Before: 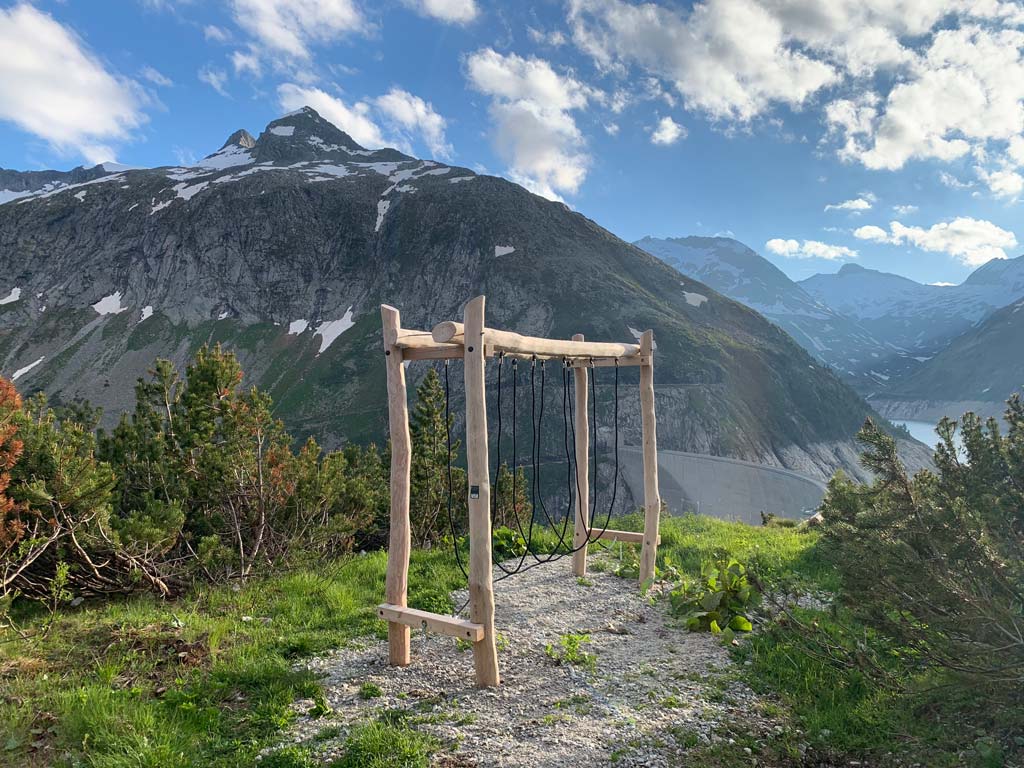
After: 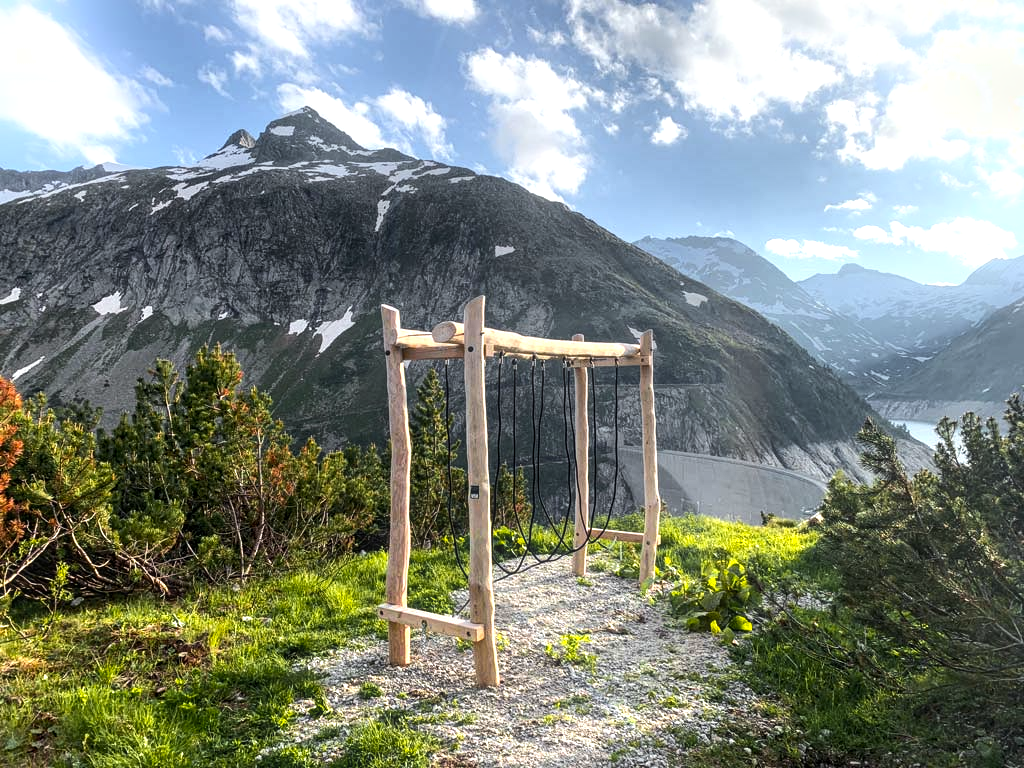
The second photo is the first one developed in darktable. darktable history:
color zones: curves: ch0 [(0, 0.511) (0.143, 0.531) (0.286, 0.56) (0.429, 0.5) (0.571, 0.5) (0.714, 0.5) (0.857, 0.5) (1, 0.5)]; ch1 [(0, 0.525) (0.143, 0.705) (0.286, 0.715) (0.429, 0.35) (0.571, 0.35) (0.714, 0.35) (0.857, 0.4) (1, 0.4)]; ch2 [(0, 0.572) (0.143, 0.512) (0.286, 0.473) (0.429, 0.45) (0.571, 0.5) (0.714, 0.5) (0.857, 0.518) (1, 0.518)]
tone equalizer: -8 EV -0.75 EV, -7 EV -0.7 EV, -6 EV -0.6 EV, -5 EV -0.4 EV, -3 EV 0.4 EV, -2 EV 0.6 EV, -1 EV 0.7 EV, +0 EV 0.75 EV, edges refinement/feathering 500, mask exposure compensation -1.57 EV, preserve details no
local contrast: on, module defaults
bloom: size 9%, threshold 100%, strength 7%
